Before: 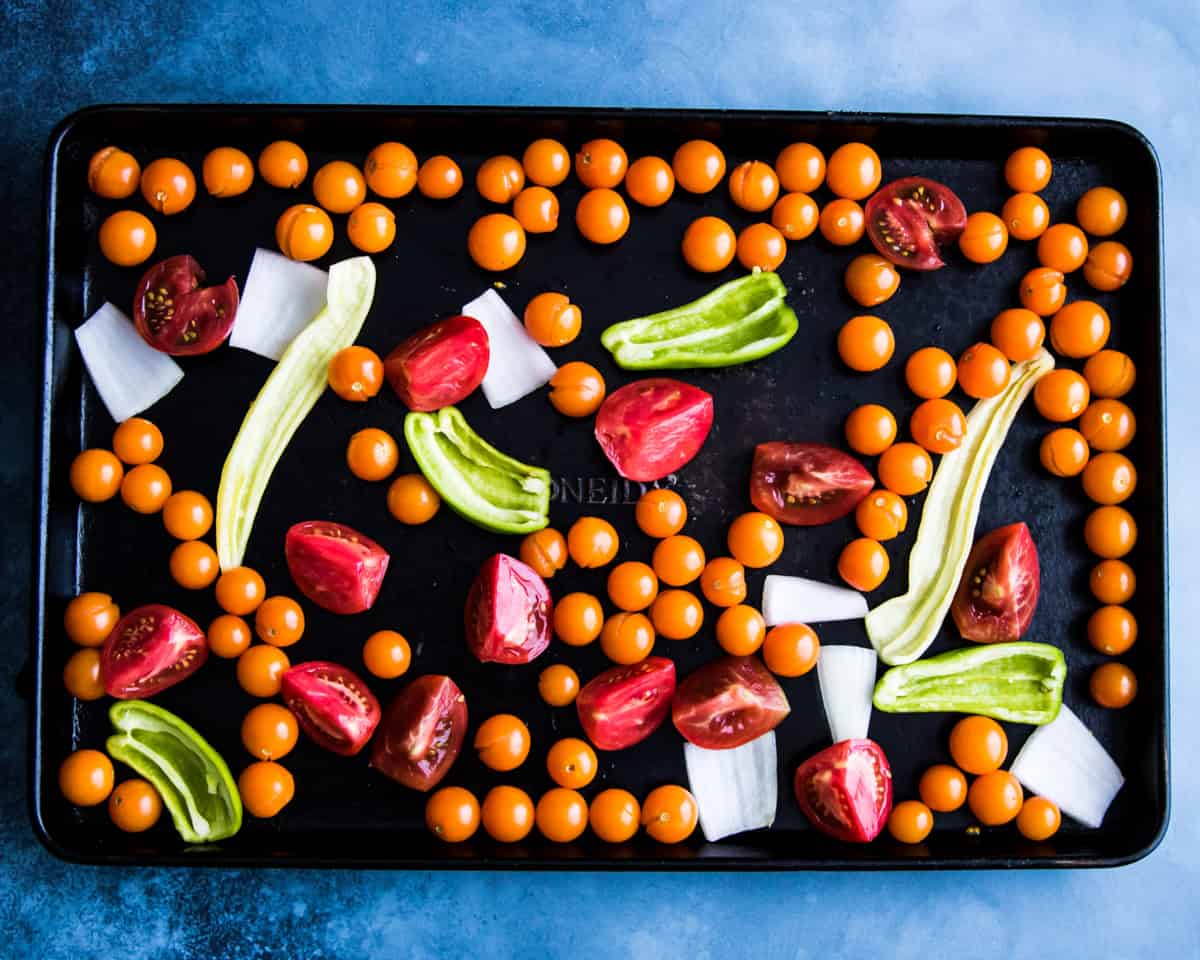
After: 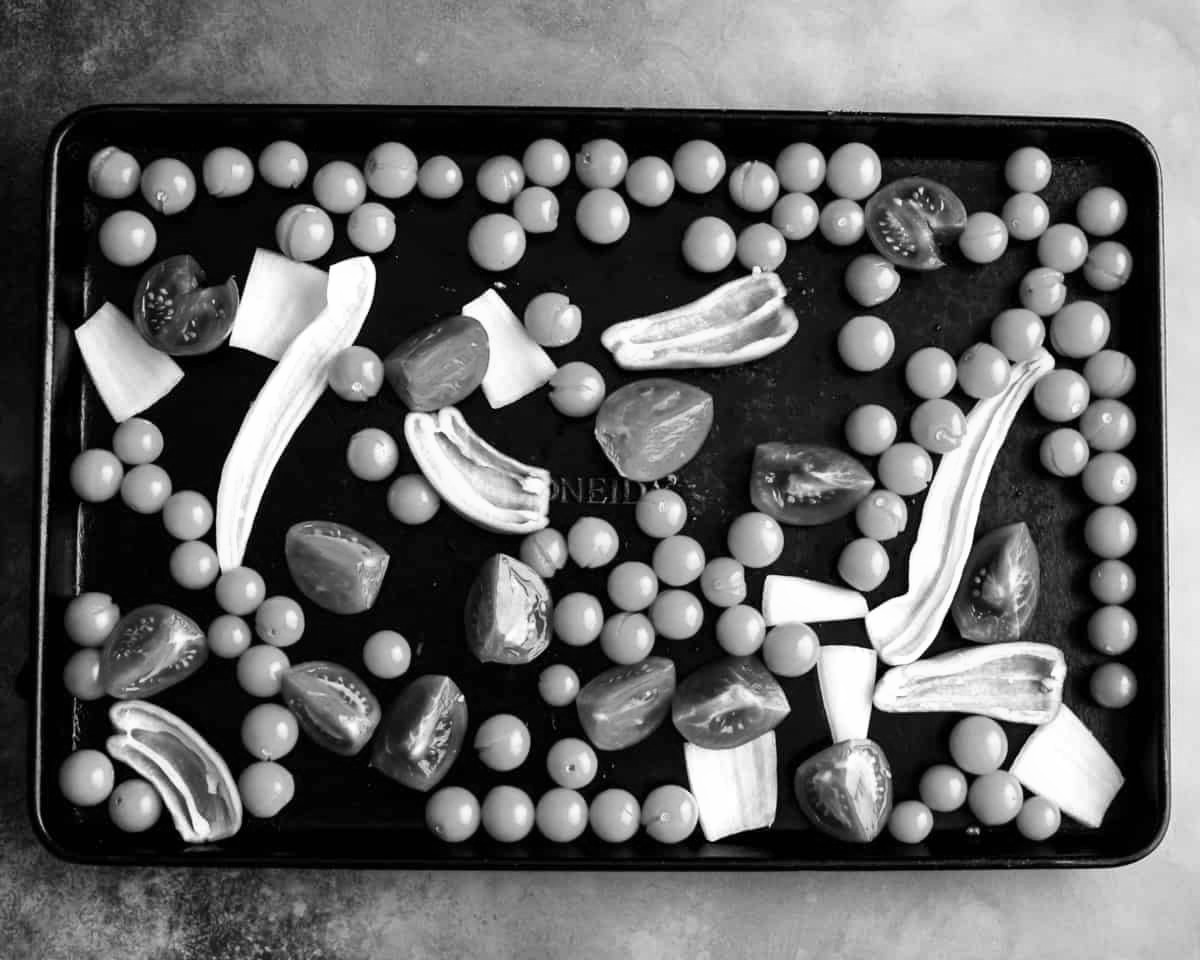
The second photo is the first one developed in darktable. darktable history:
monochrome: on, module defaults
velvia: on, module defaults
exposure: exposure 0.207 EV, compensate highlight preservation false
